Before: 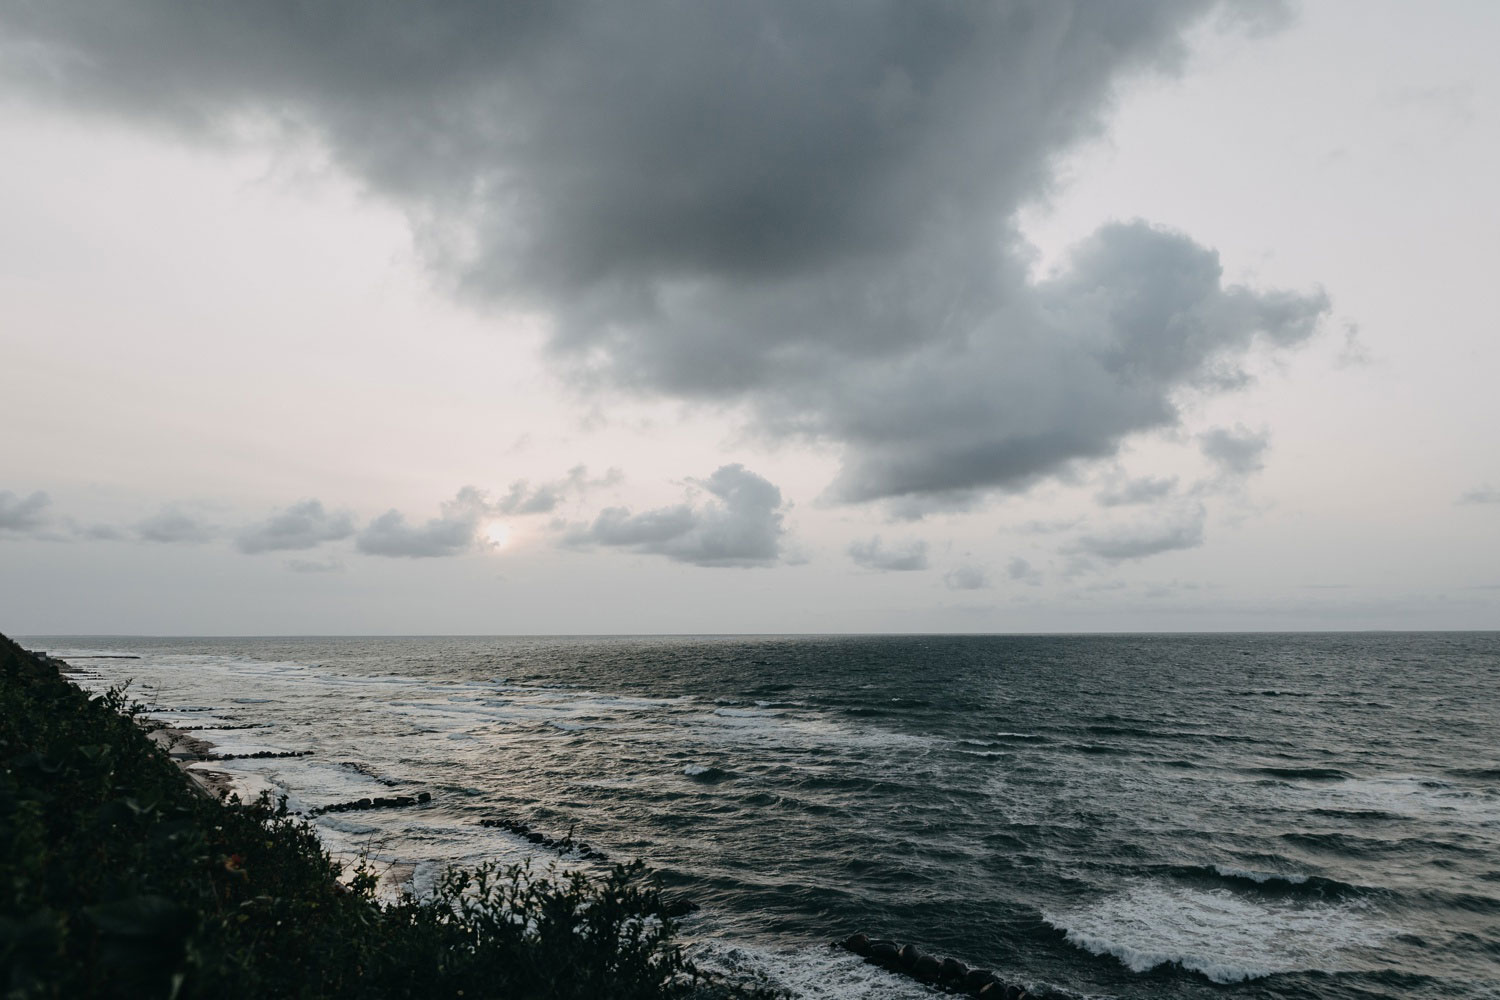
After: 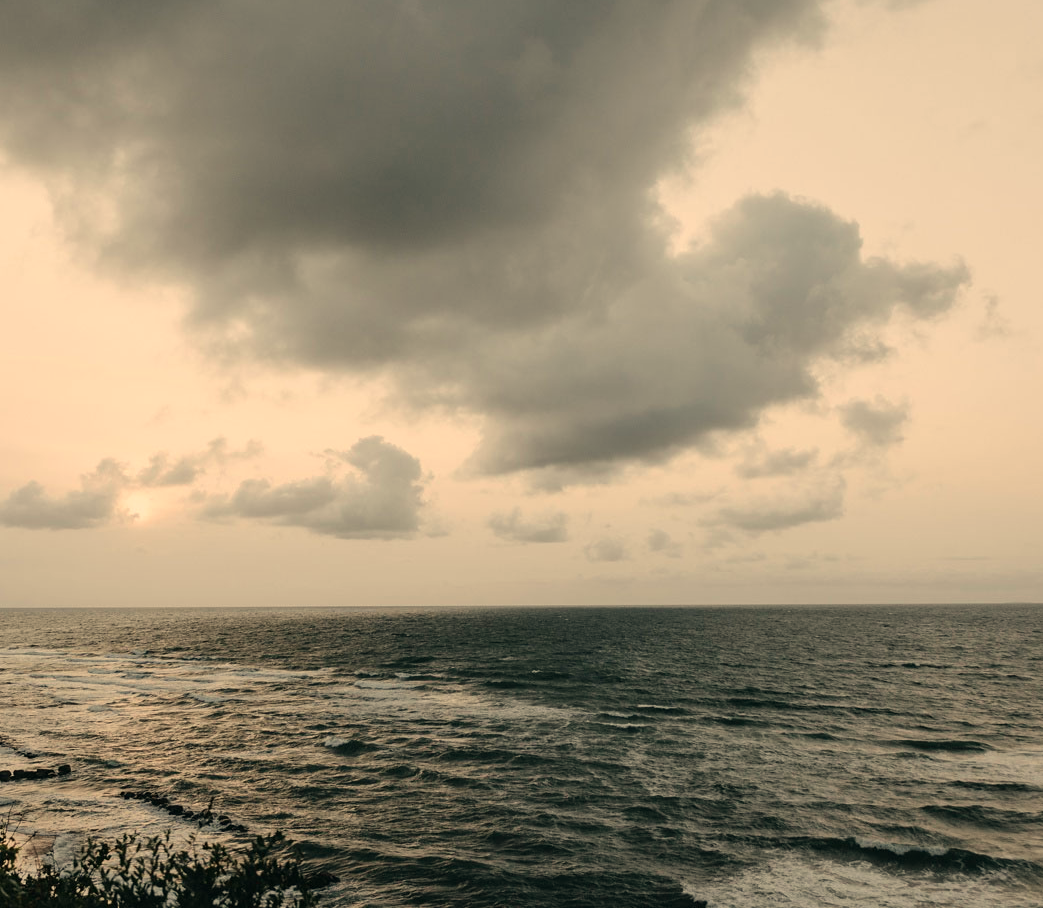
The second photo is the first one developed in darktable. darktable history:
white balance: red 1.138, green 0.996, blue 0.812
tone equalizer: on, module defaults
crop and rotate: left 24.034%, top 2.838%, right 6.406%, bottom 6.299%
